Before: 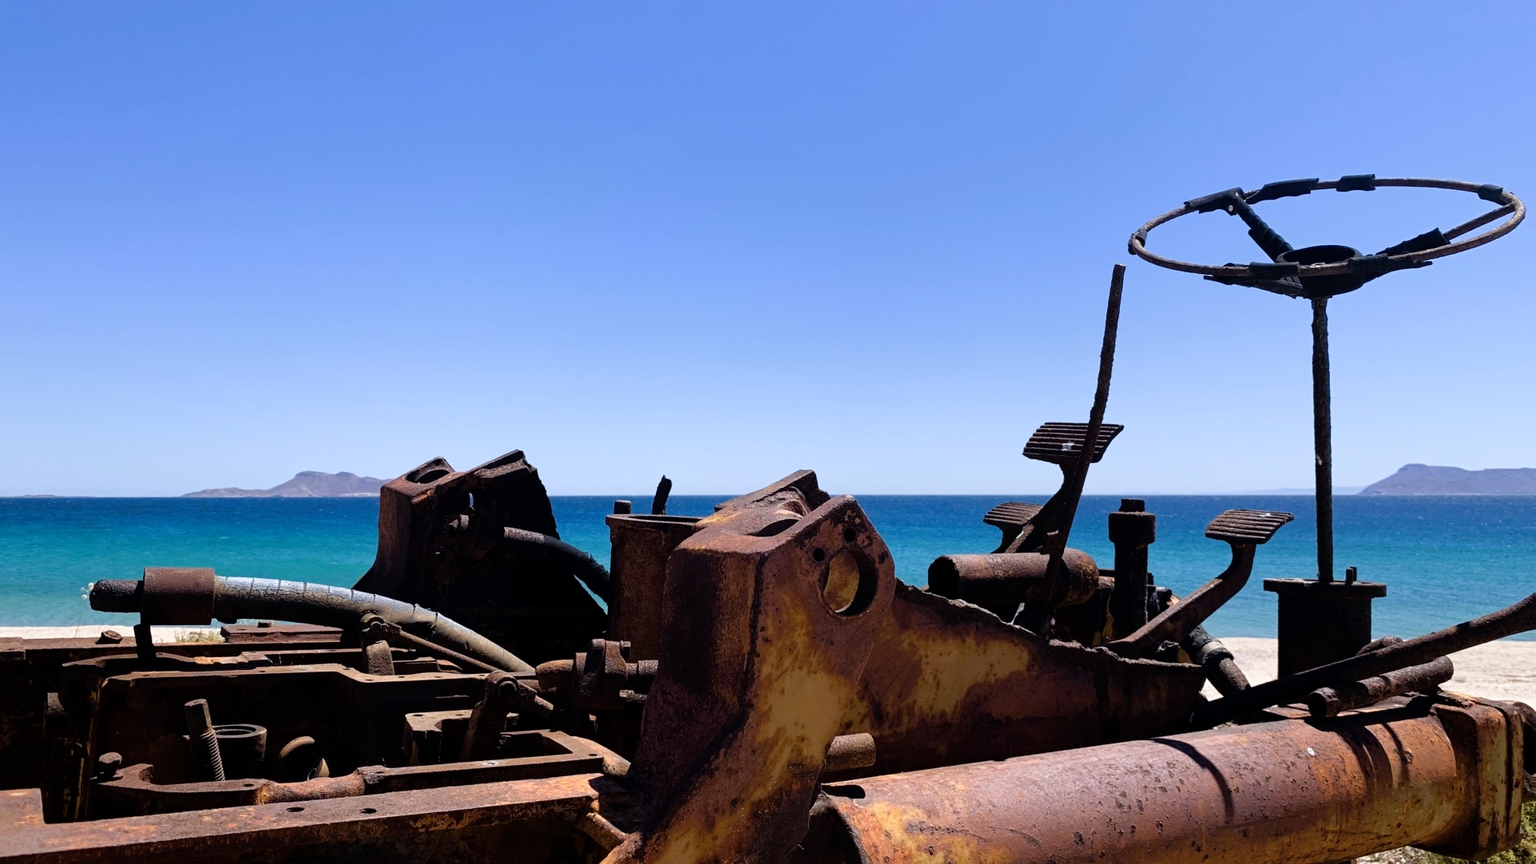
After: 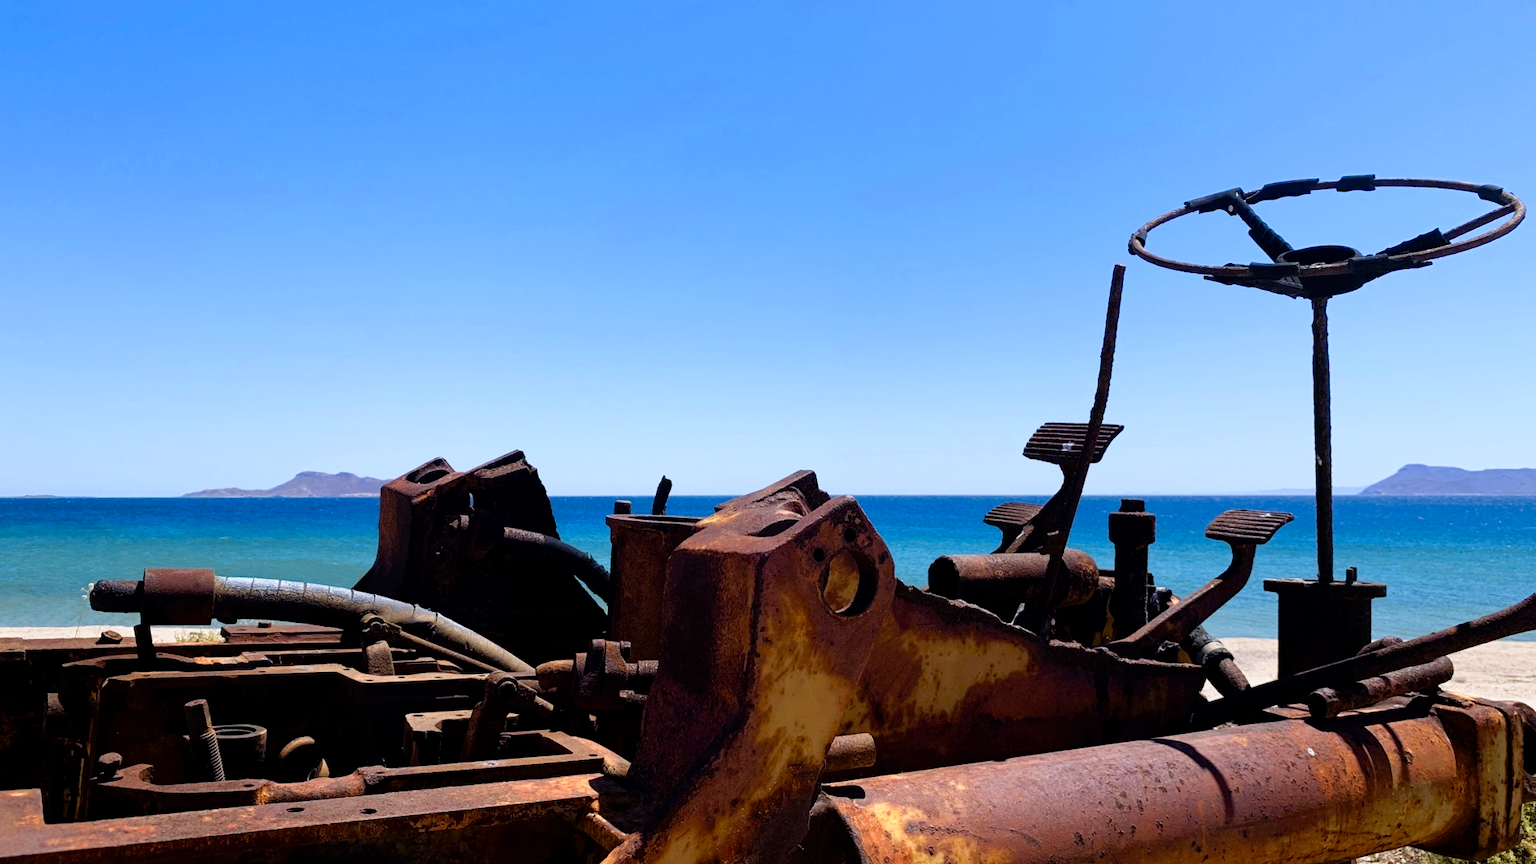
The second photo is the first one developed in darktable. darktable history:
exposure: black level correction 0.001, exposure -0.122 EV, compensate exposure bias true, compensate highlight preservation false
color zones: curves: ch0 [(0.004, 0.305) (0.261, 0.623) (0.389, 0.399) (0.708, 0.571) (0.947, 0.34)]; ch1 [(0.025, 0.645) (0.229, 0.584) (0.326, 0.551) (0.484, 0.262) (0.757, 0.643)], mix 26.23%
